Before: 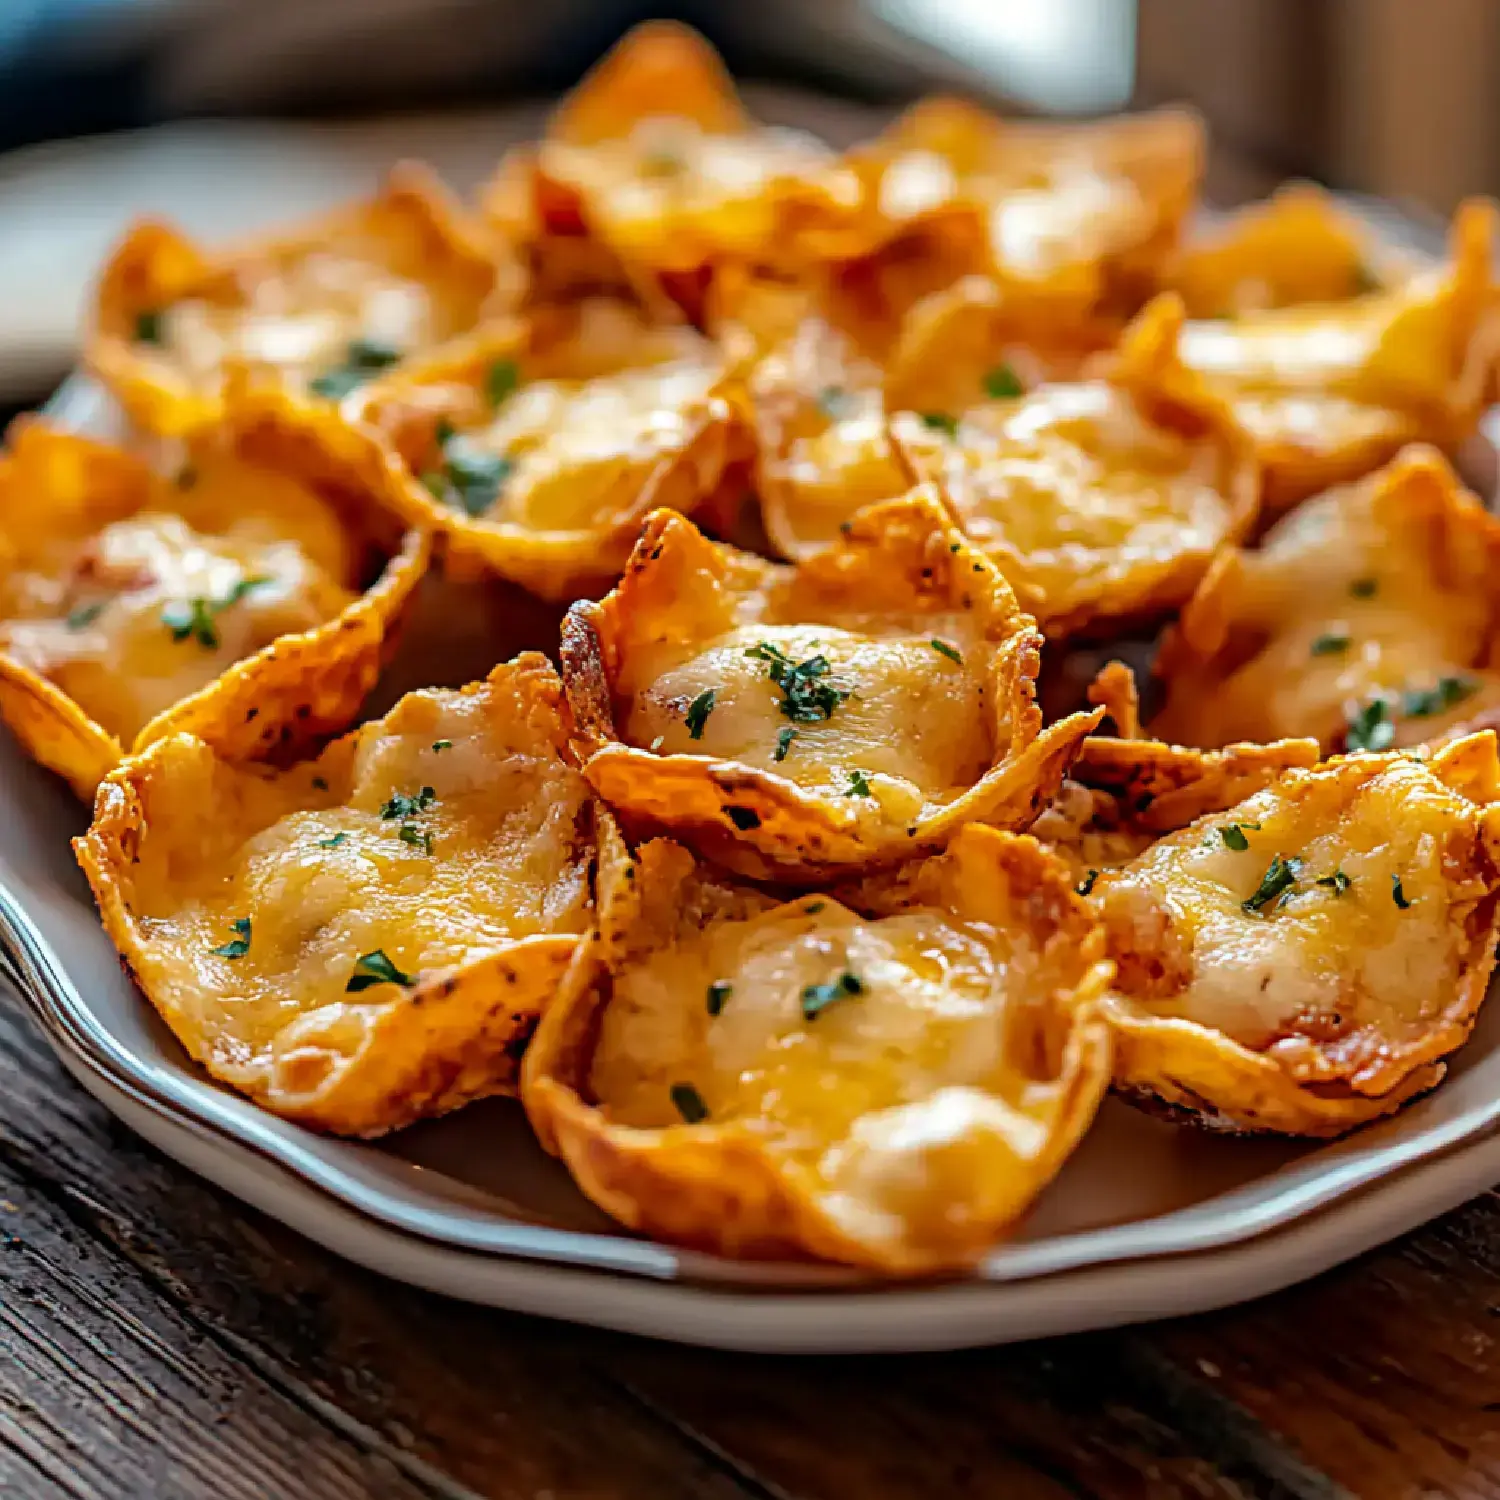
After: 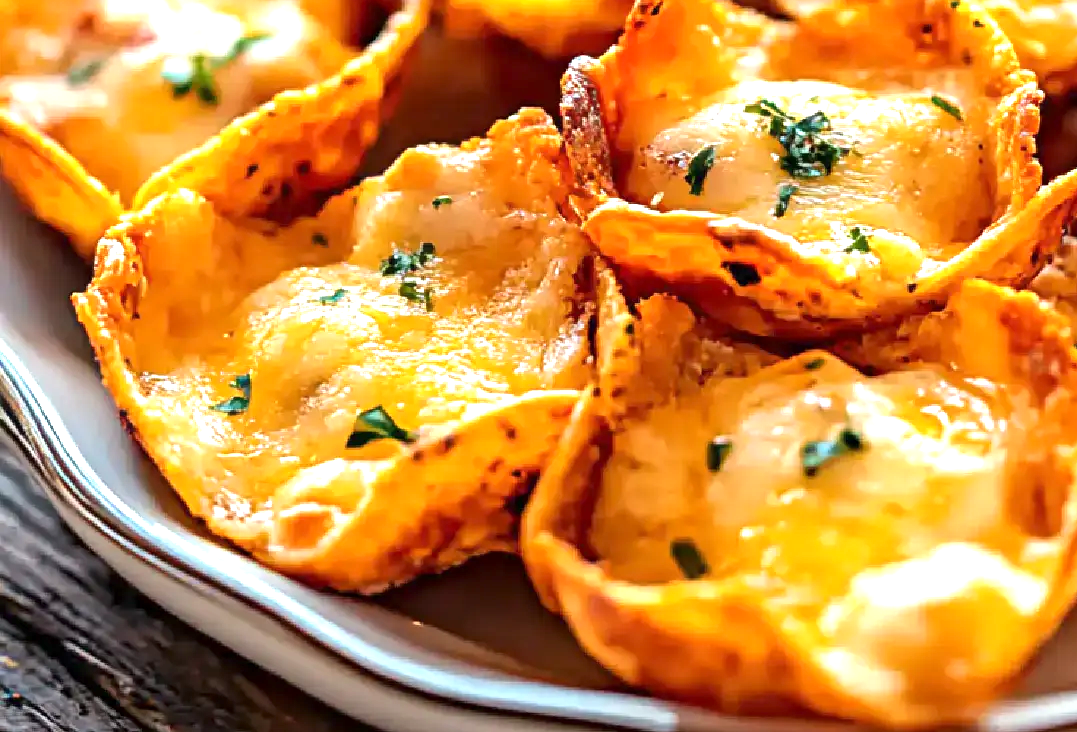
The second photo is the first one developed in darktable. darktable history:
crop: top 36.274%, right 28.149%, bottom 14.925%
exposure: exposure 1 EV, compensate highlight preservation false
